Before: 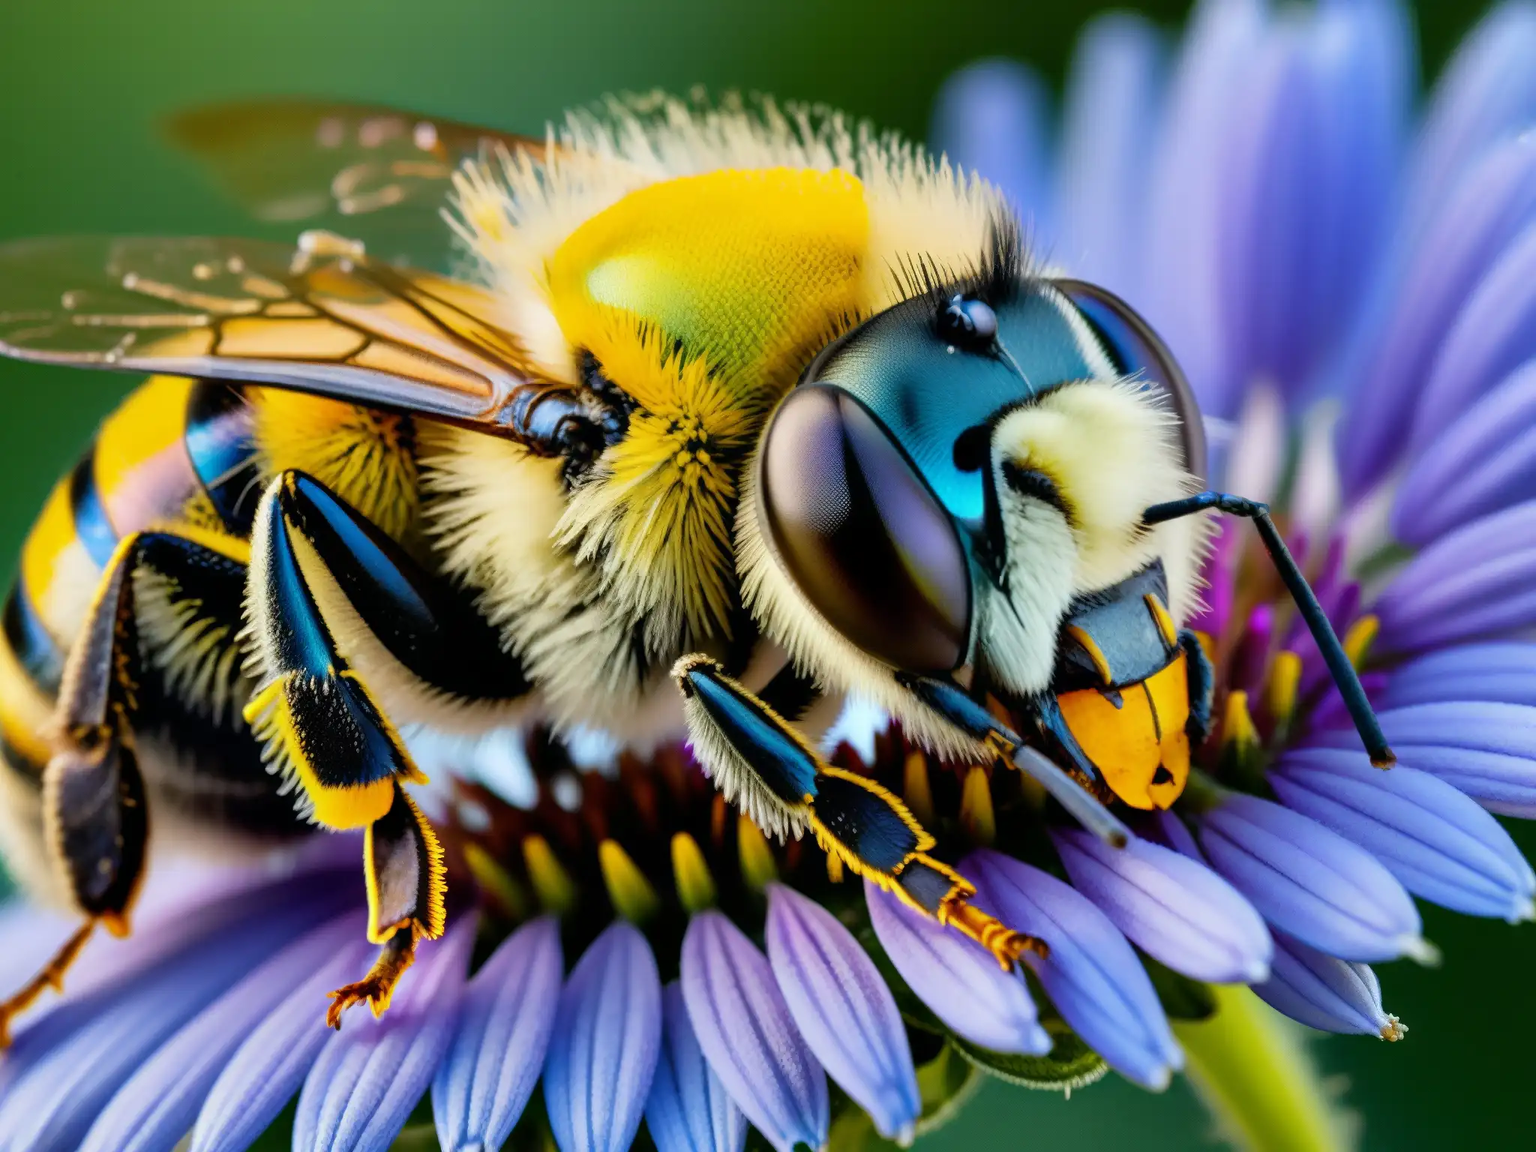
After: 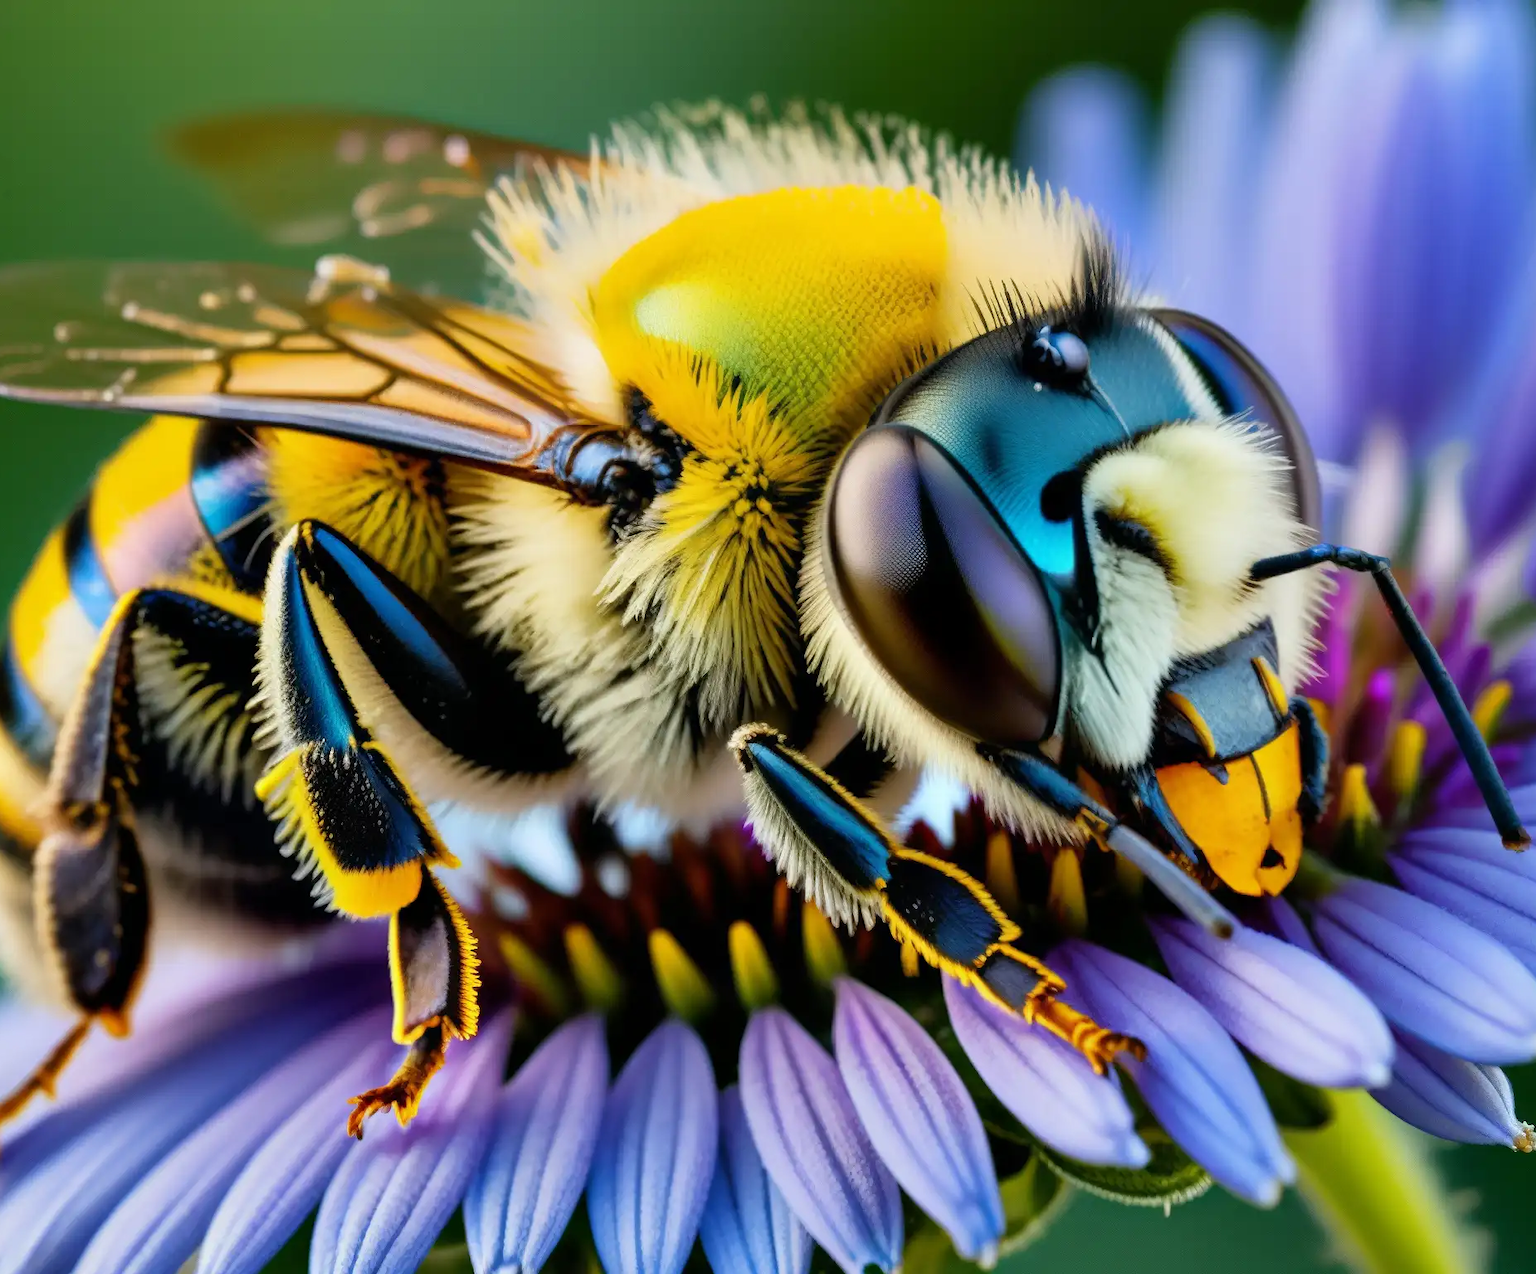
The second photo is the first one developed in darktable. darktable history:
crop and rotate: left 0.856%, right 8.724%
tone equalizer: smoothing diameter 24.86%, edges refinement/feathering 10.59, preserve details guided filter
